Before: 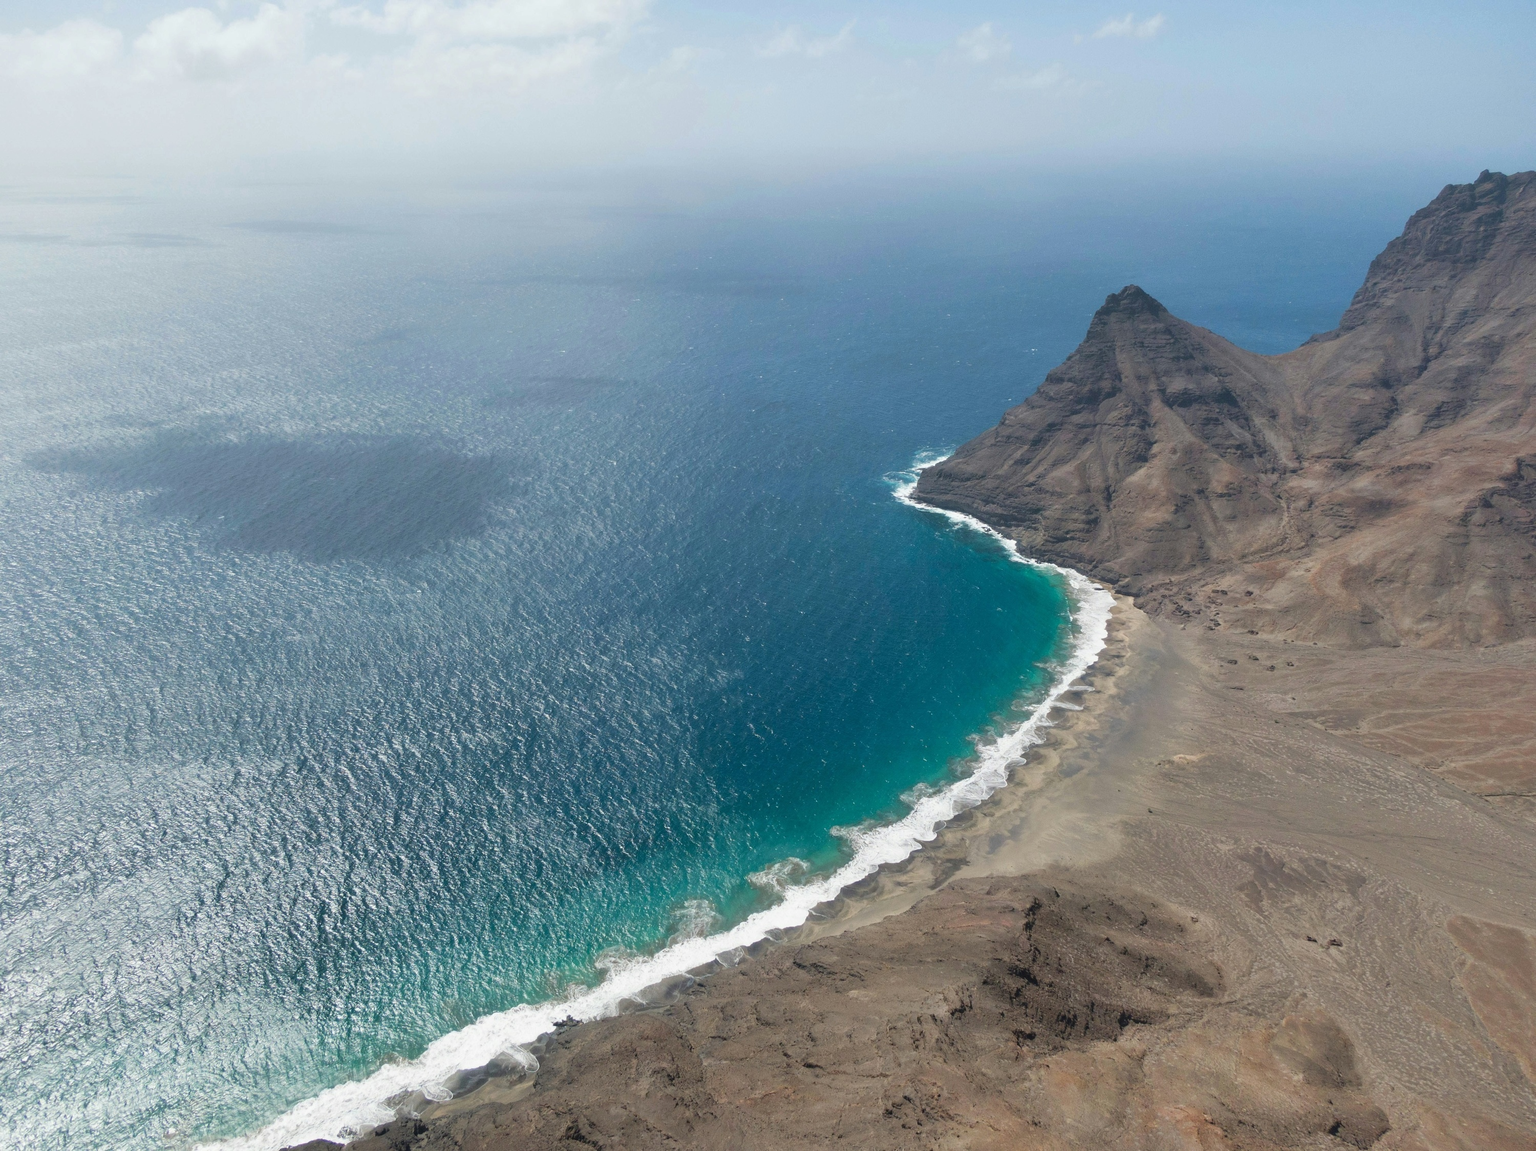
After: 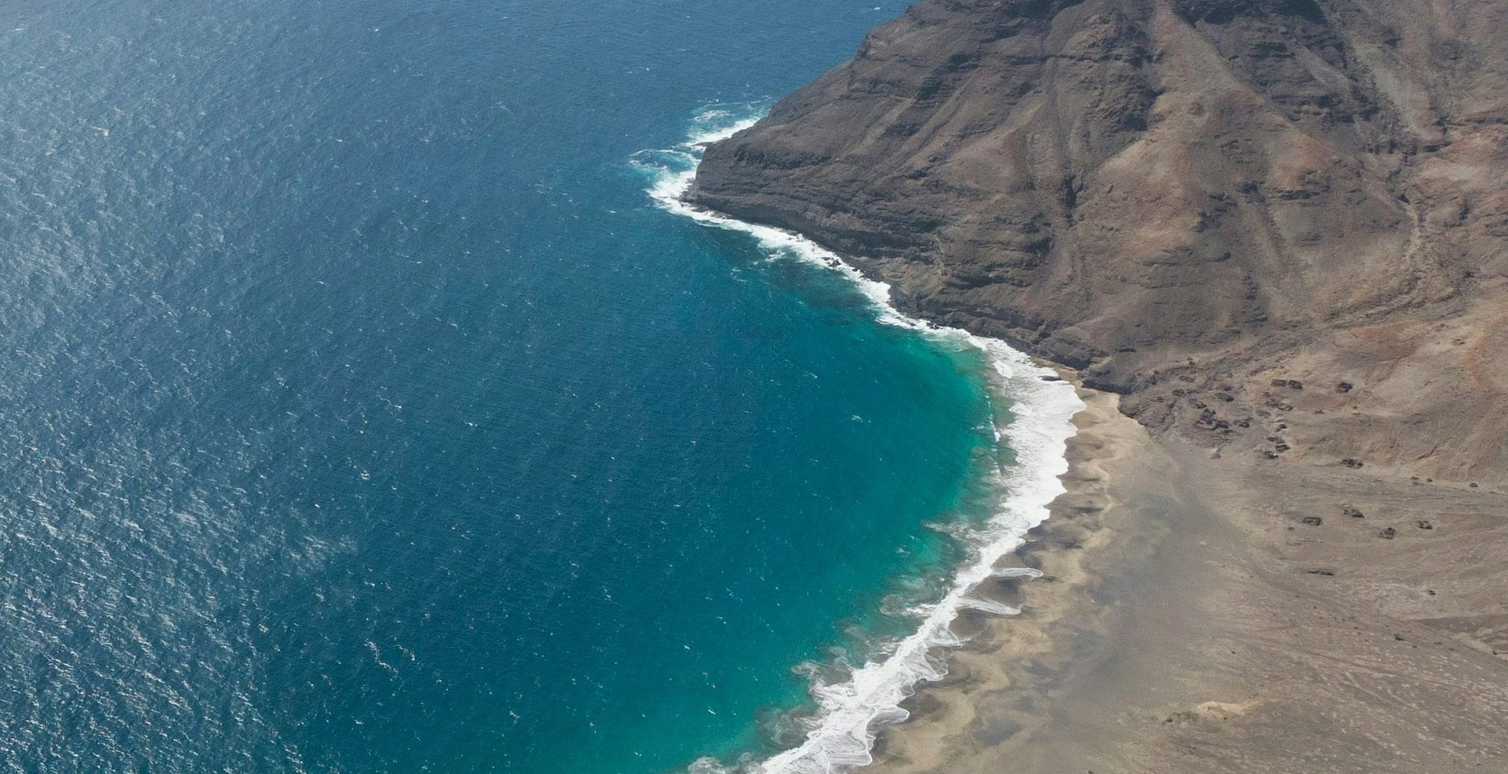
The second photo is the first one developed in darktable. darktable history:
crop: left 36.511%, top 34.354%, right 13.21%, bottom 31.189%
